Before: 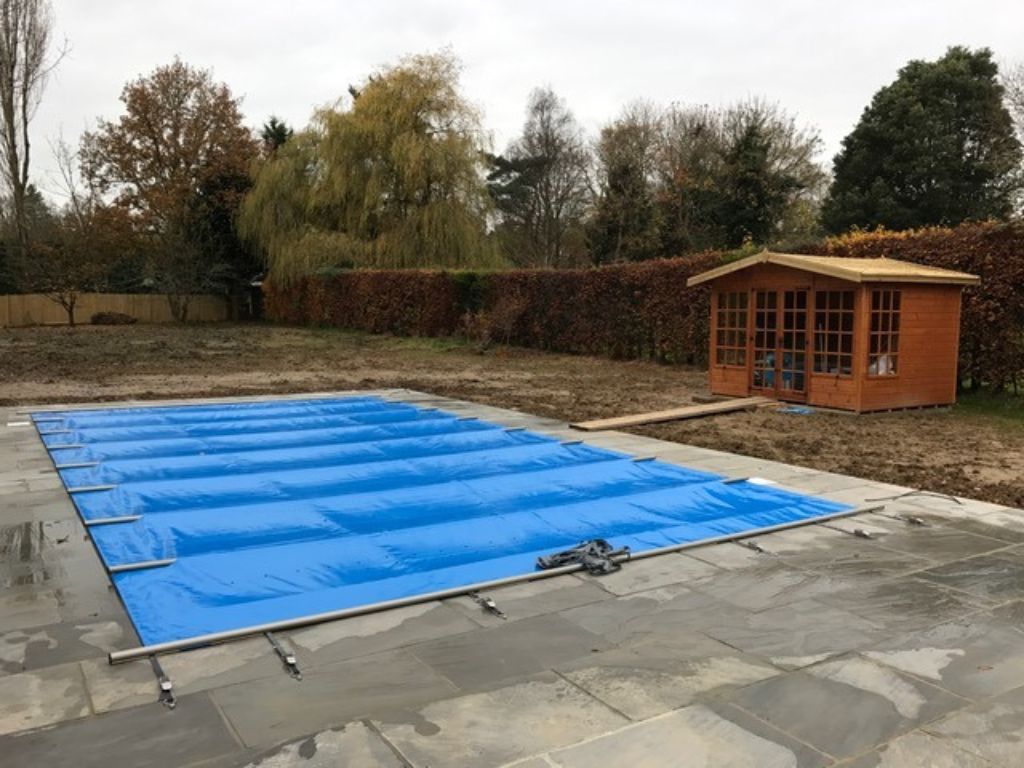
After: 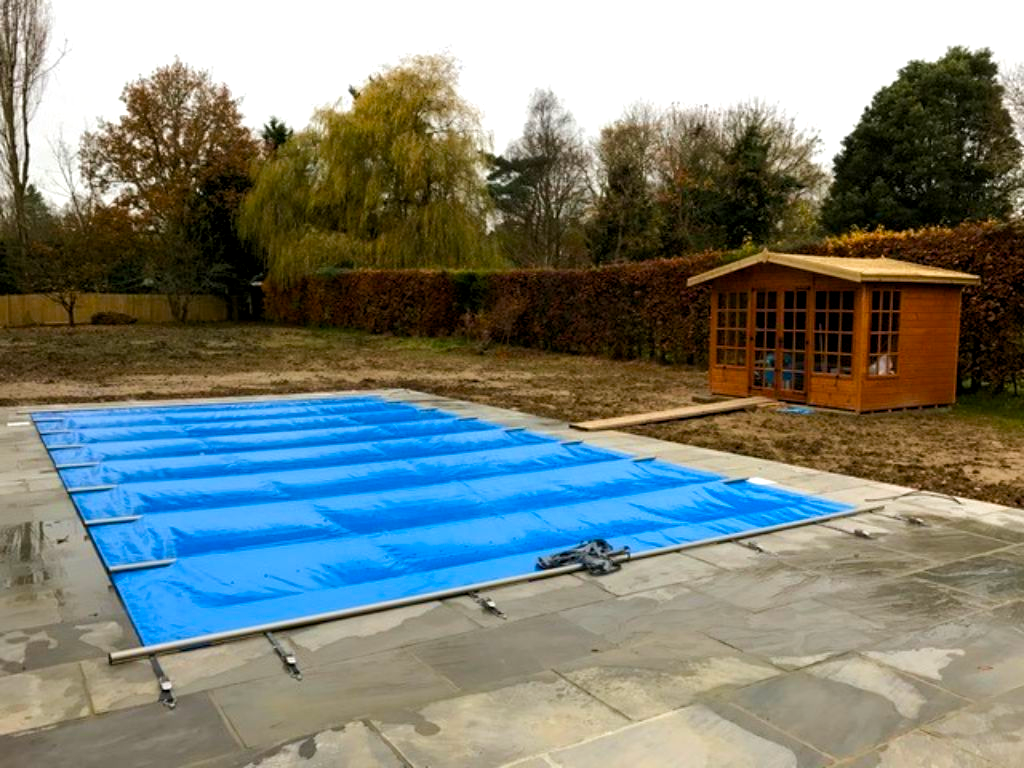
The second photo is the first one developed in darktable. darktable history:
velvia: strength 27%
color balance rgb: global offset › luminance -0.51%, perceptual saturation grading › global saturation 27.53%, perceptual saturation grading › highlights -25%, perceptual saturation grading › shadows 25%, perceptual brilliance grading › highlights 6.62%, perceptual brilliance grading › mid-tones 17.07%, perceptual brilliance grading › shadows -5.23%
